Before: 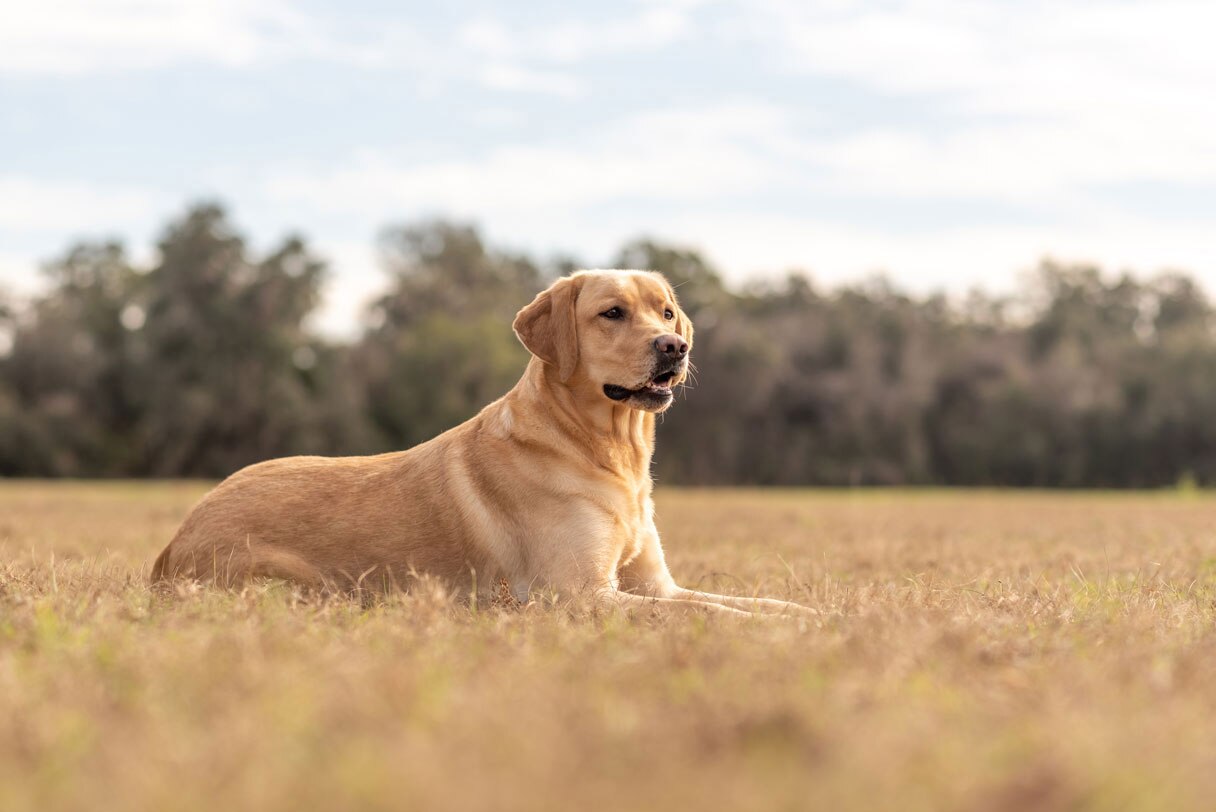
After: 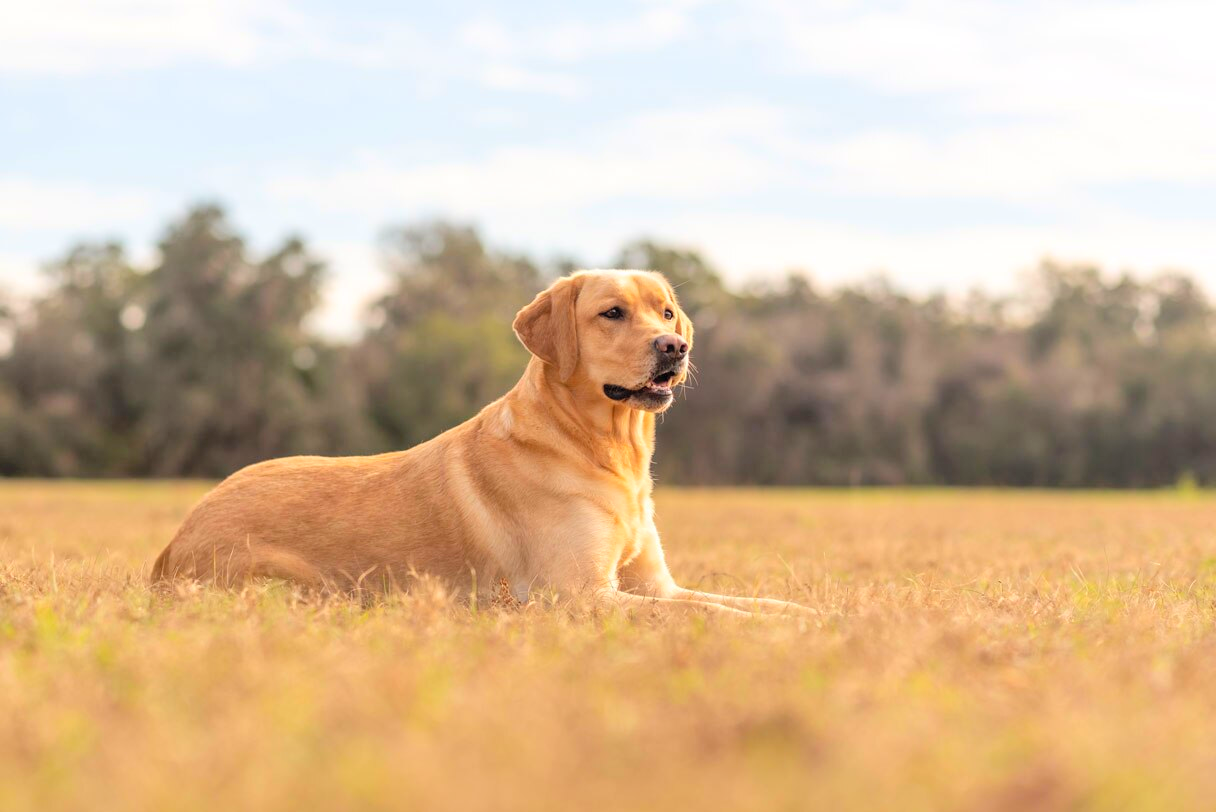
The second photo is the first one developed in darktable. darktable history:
contrast brightness saturation: contrast 0.069, brightness 0.174, saturation 0.413
